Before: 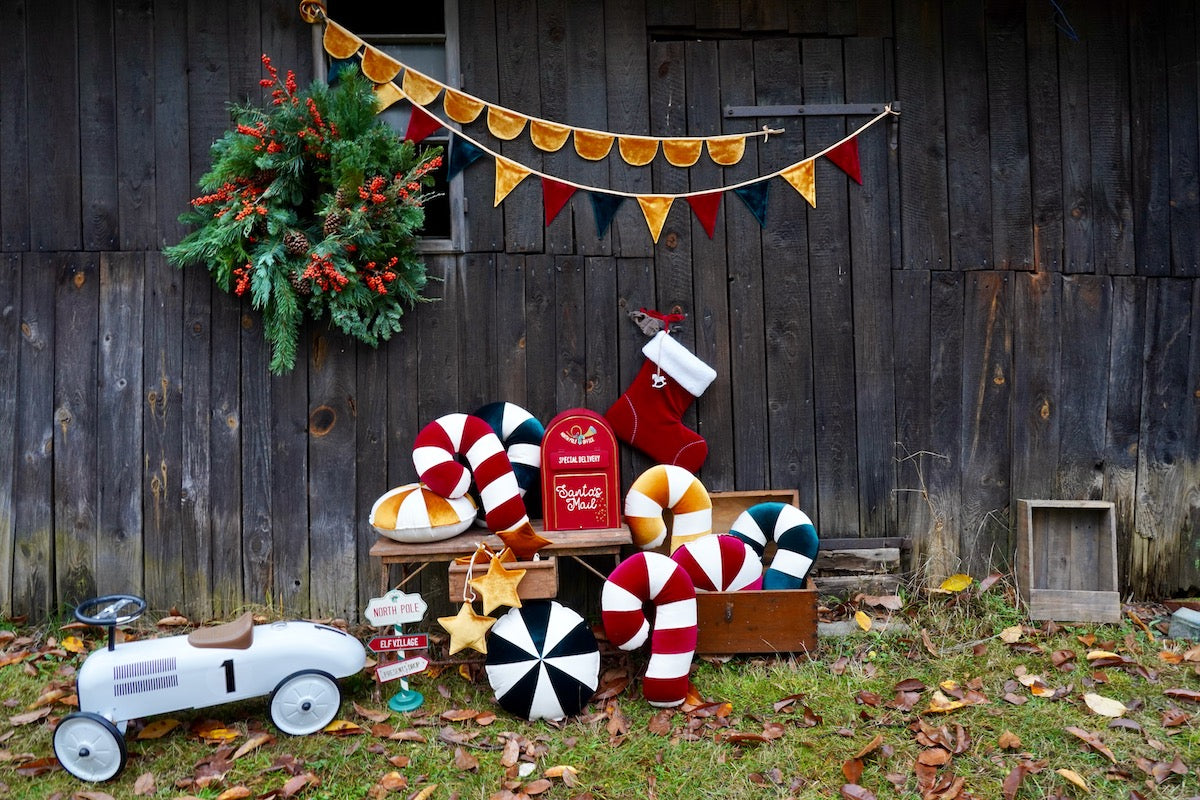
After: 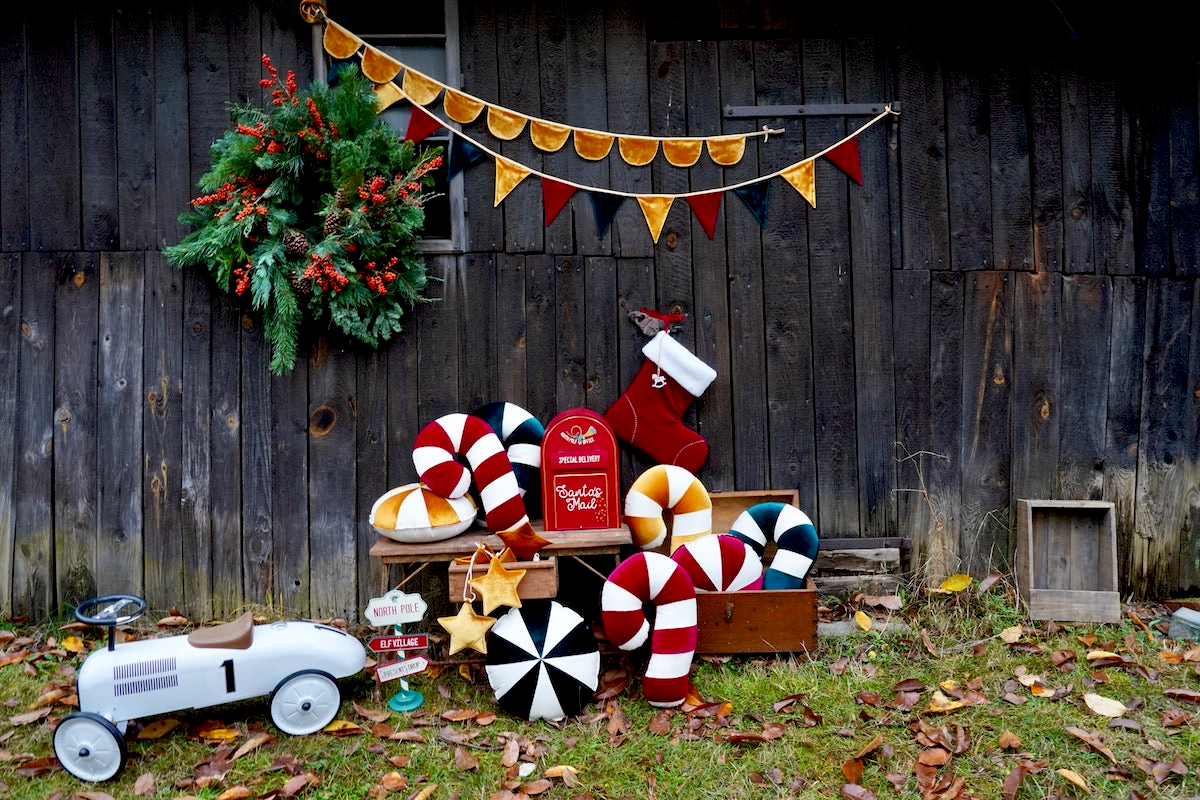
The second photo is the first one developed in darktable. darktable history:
exposure: black level correction 0.01, exposure 0.006 EV, compensate highlight preservation false
